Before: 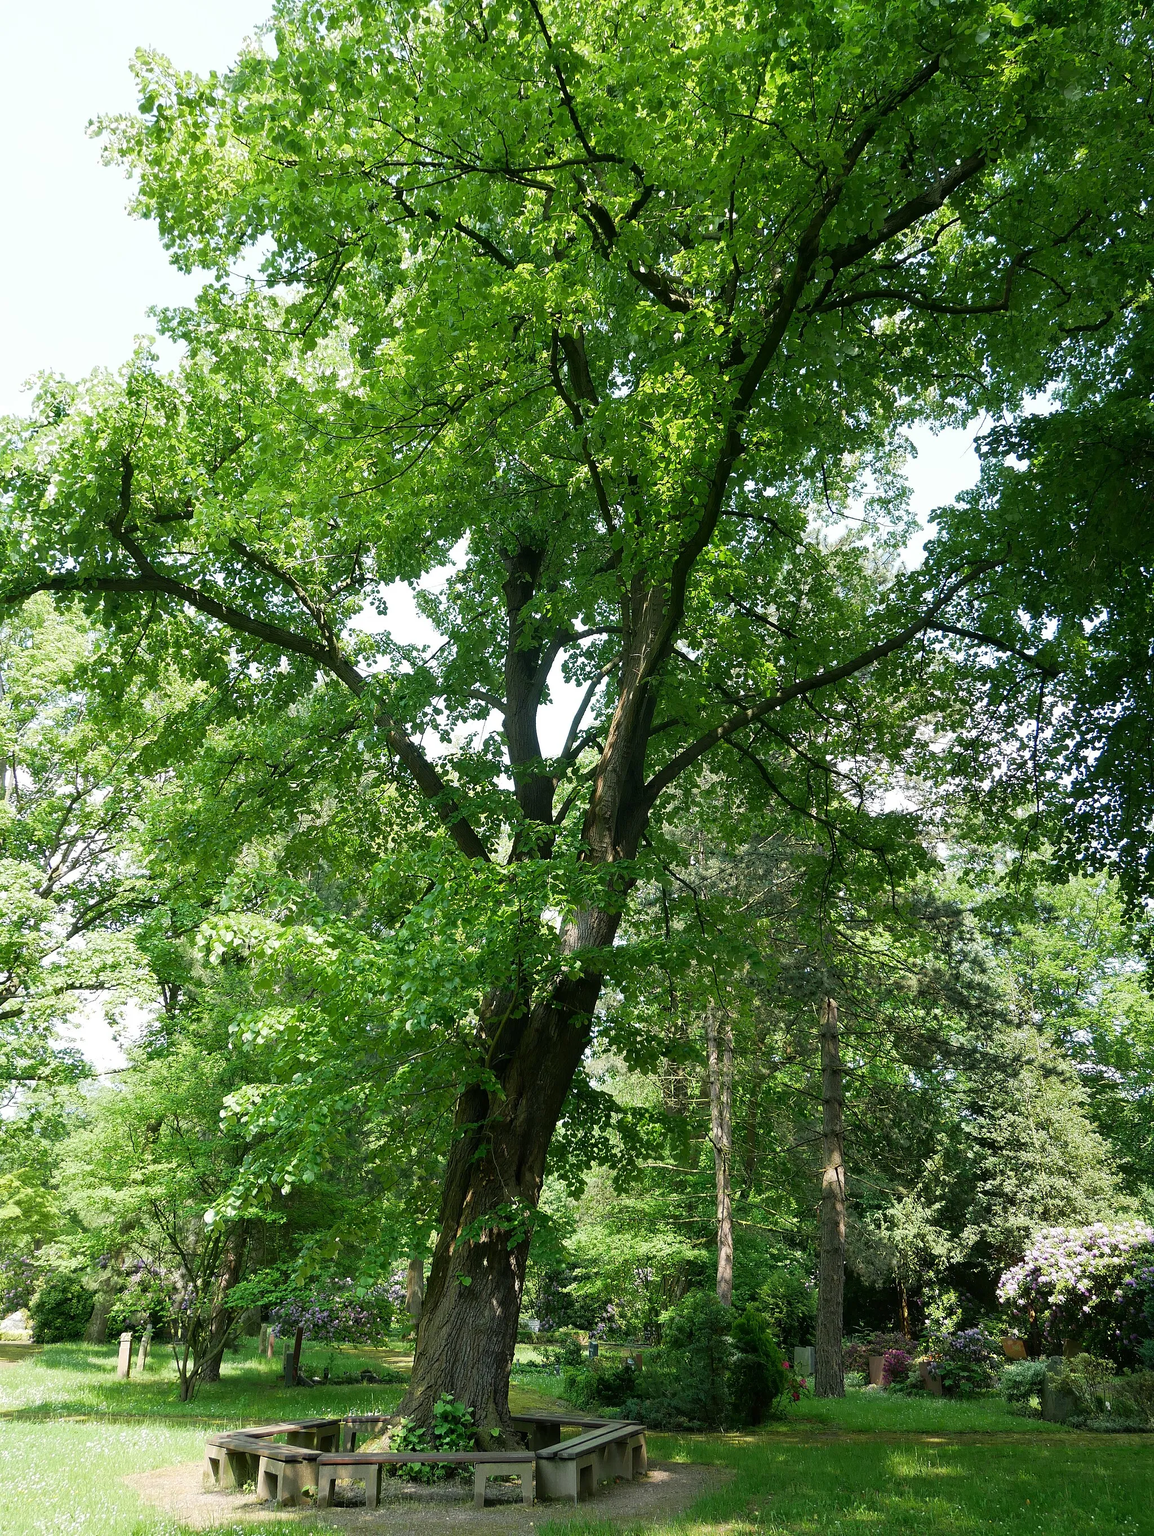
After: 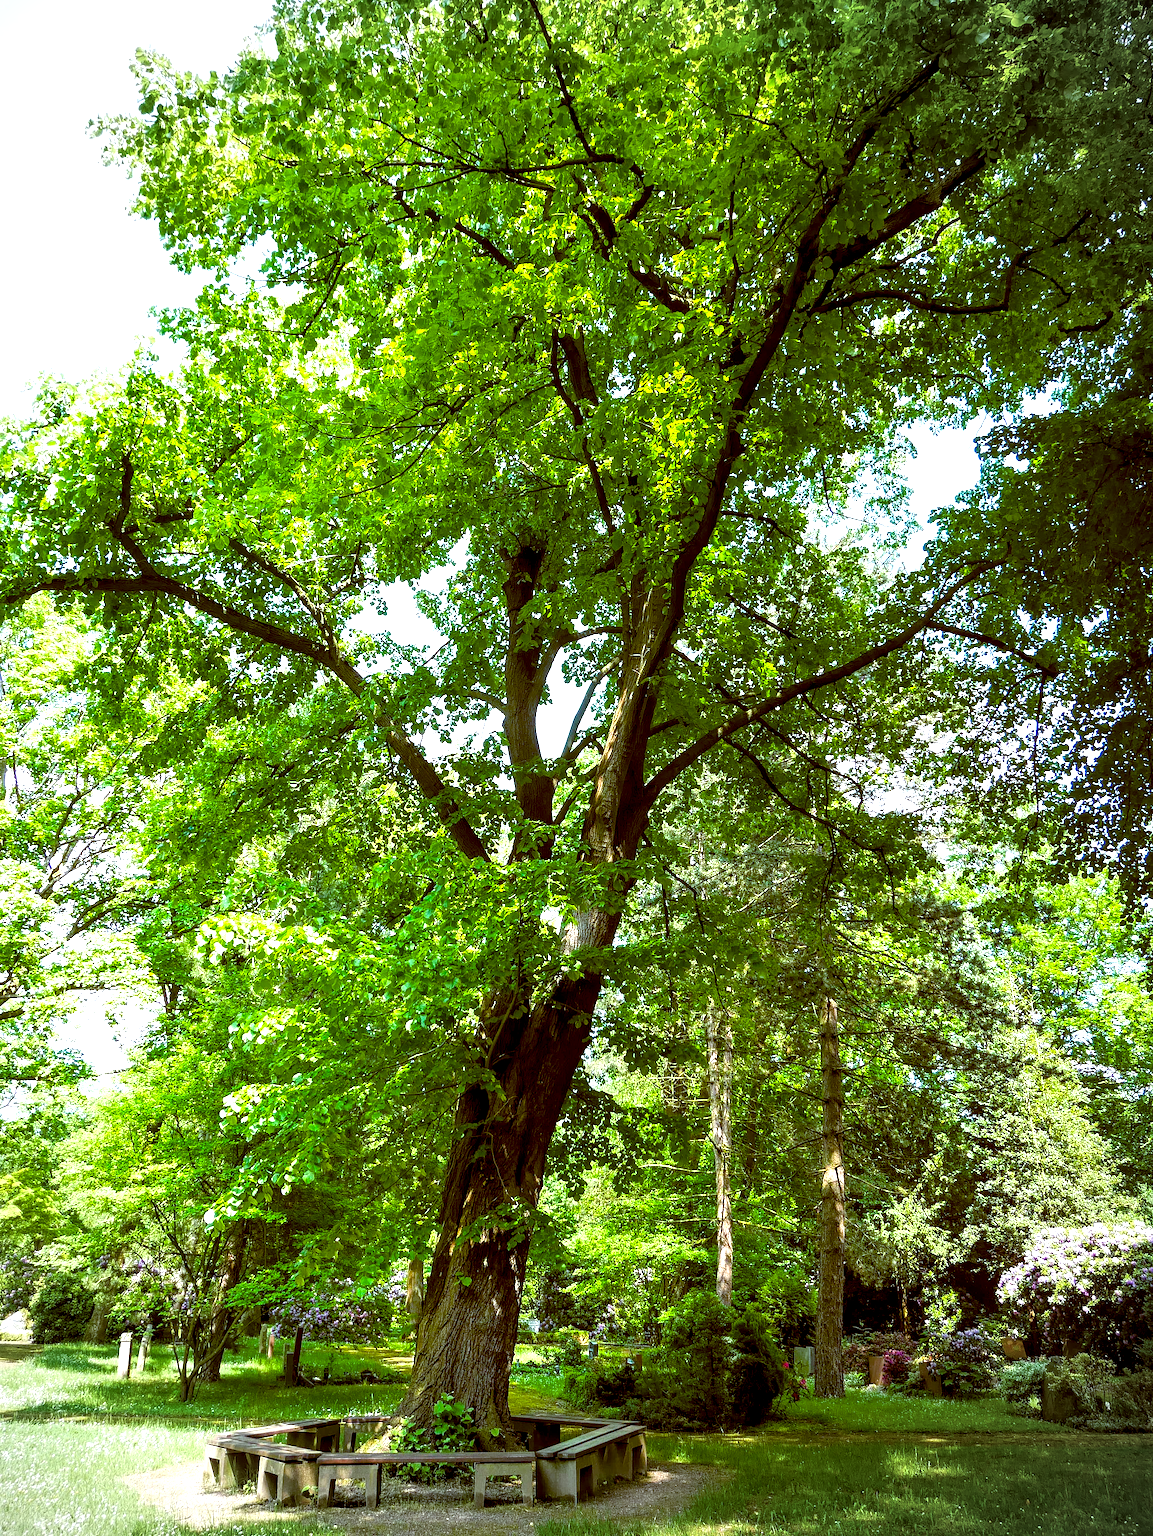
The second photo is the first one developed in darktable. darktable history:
color balance rgb: linear chroma grading › global chroma 20%, perceptual saturation grading › global saturation 25%, perceptual brilliance grading › global brilliance 20%, global vibrance 20%
vibrance: on, module defaults
color balance: lift [1, 1.015, 1.004, 0.985], gamma [1, 0.958, 0.971, 1.042], gain [1, 0.956, 0.977, 1.044]
vignetting: fall-off start 74.49%, fall-off radius 65.9%, brightness -0.628, saturation -0.68
local contrast: highlights 60%, shadows 60%, detail 160%
